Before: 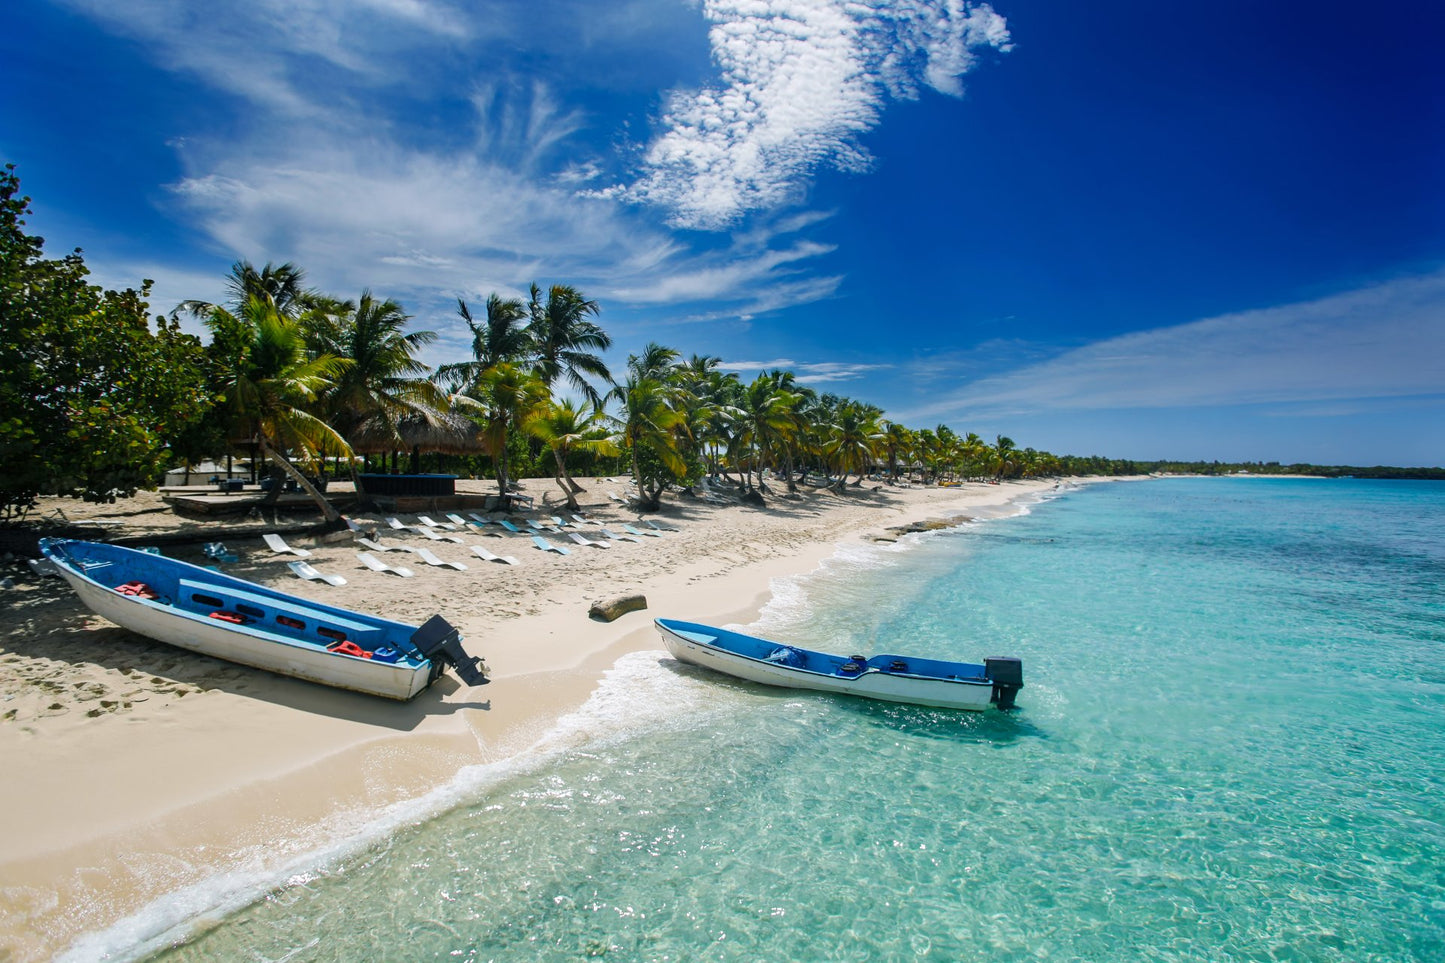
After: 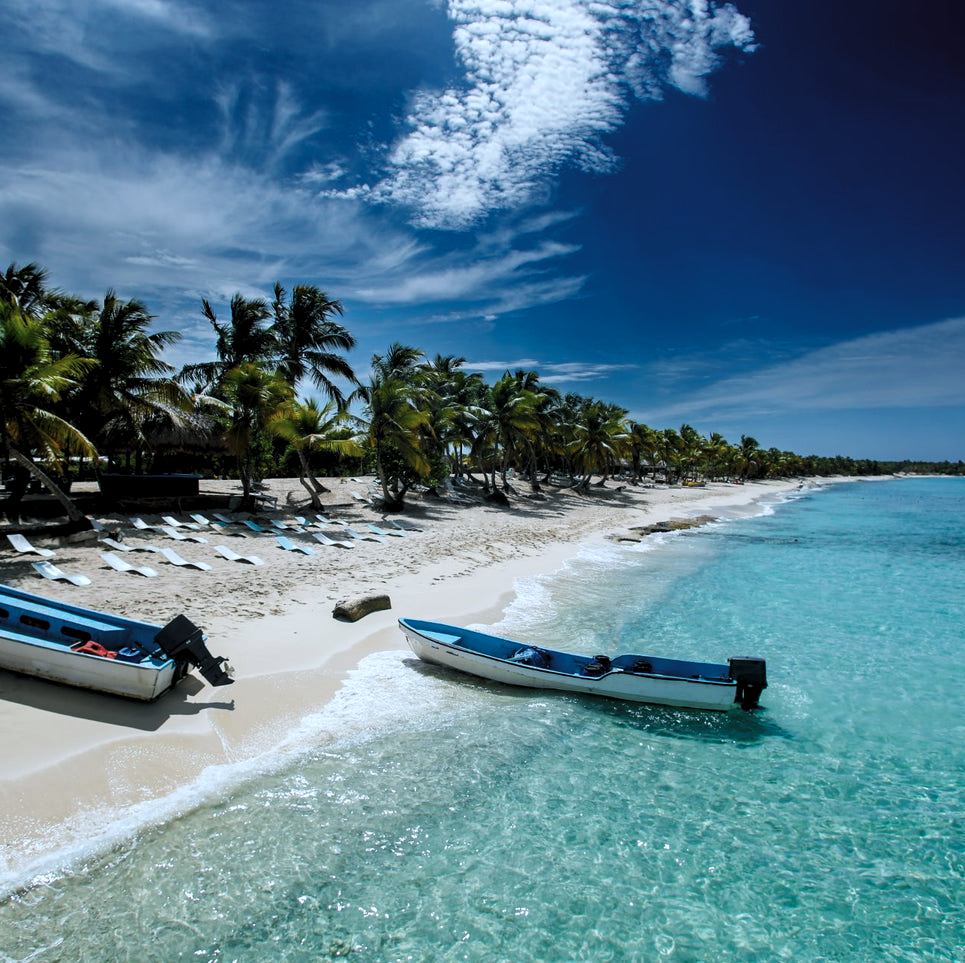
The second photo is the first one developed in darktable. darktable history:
levels: levels [0.116, 0.574, 1]
color correction: highlights a* -4.18, highlights b* -10.81
shadows and highlights: shadows 0, highlights 40
crop and rotate: left 17.732%, right 15.423%
